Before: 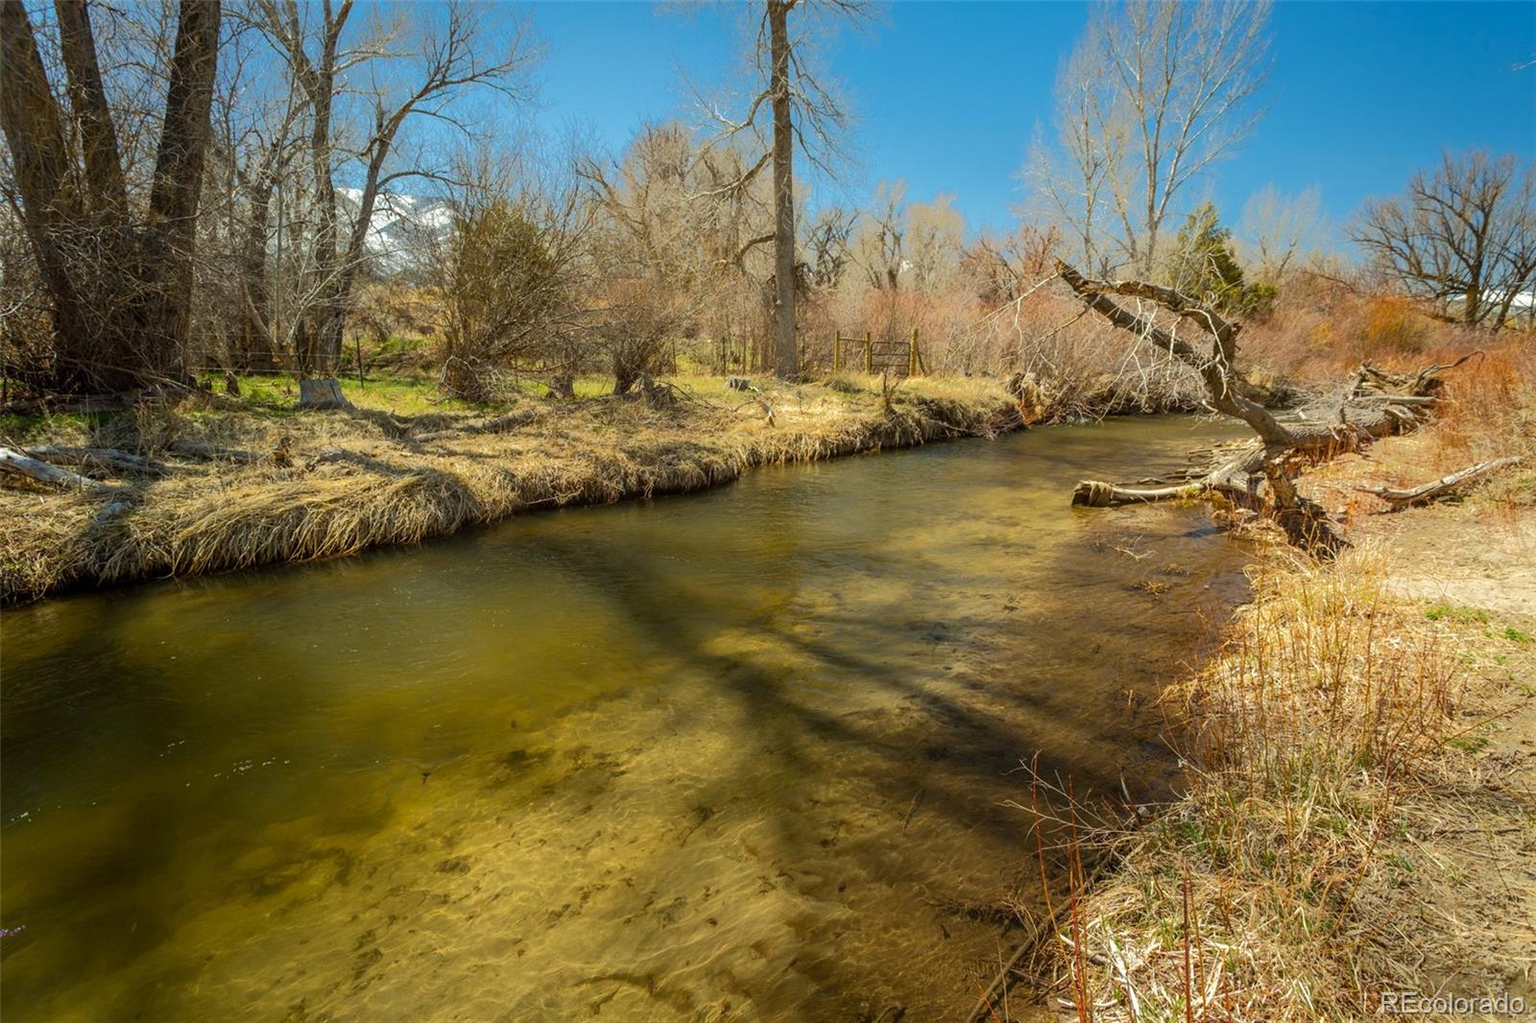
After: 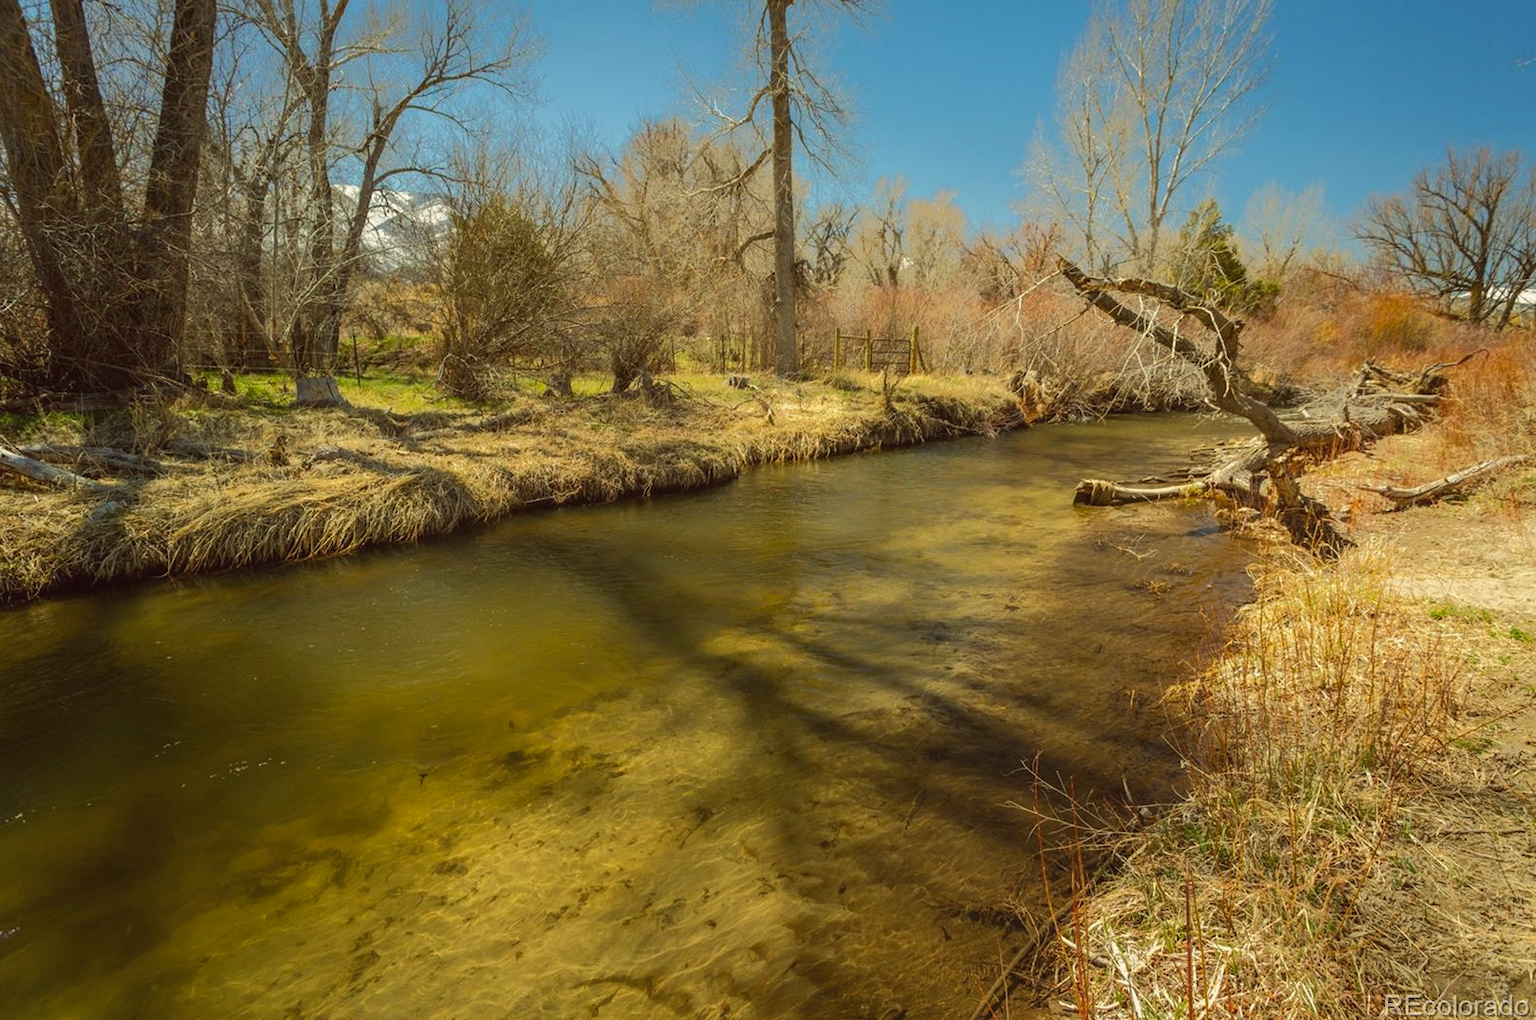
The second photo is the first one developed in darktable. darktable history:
crop: left 0.434%, top 0.485%, right 0.244%, bottom 0.386%
color balance: lift [1.005, 1.002, 0.998, 0.998], gamma [1, 1.021, 1.02, 0.979], gain [0.923, 1.066, 1.056, 0.934]
